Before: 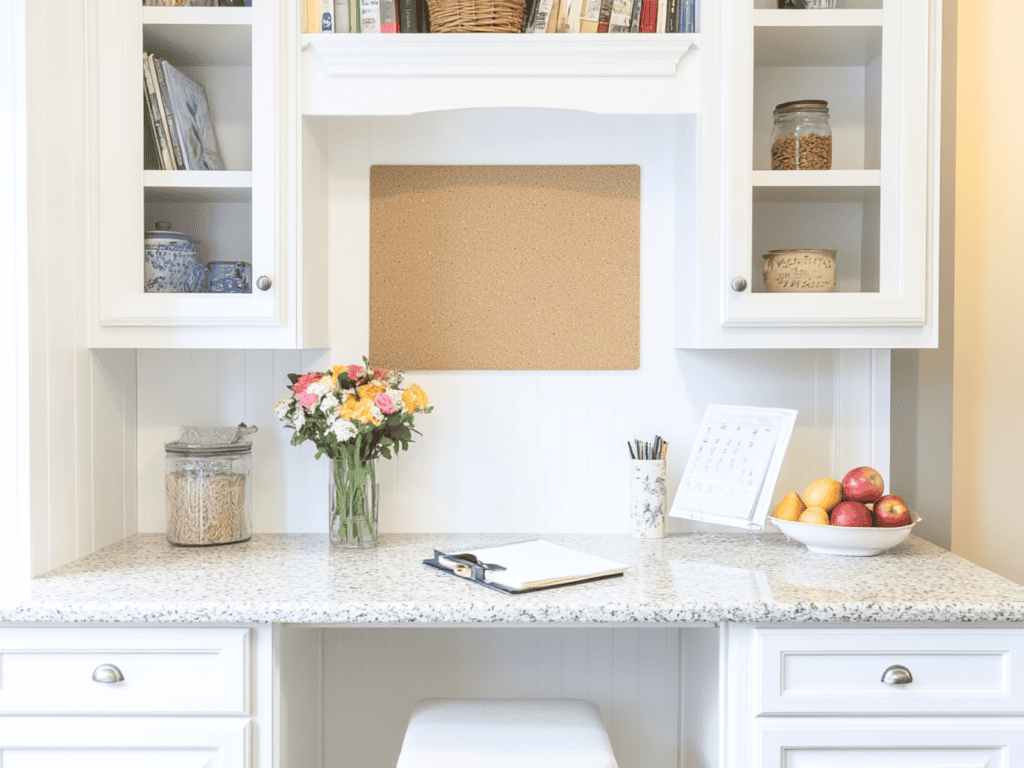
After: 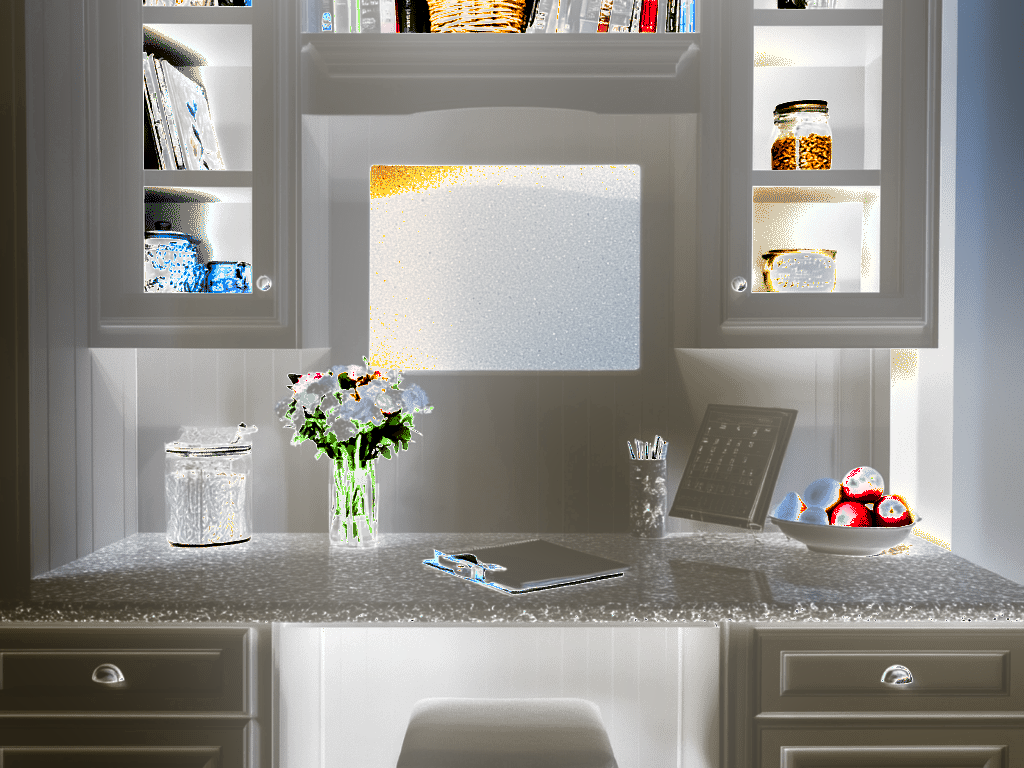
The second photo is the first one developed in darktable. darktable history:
exposure: black level correction 0, exposure 1.199 EV, compensate exposure bias true, compensate highlight preservation false
color balance rgb: highlights gain › luminance 16.342%, highlights gain › chroma 2.863%, highlights gain › hue 260.06°, linear chroma grading › global chroma 8.835%, perceptual saturation grading › global saturation 29.539%, perceptual brilliance grading › highlights 10.081%, perceptual brilliance grading › shadows -4.816%
shadows and highlights: low approximation 0.01, soften with gaussian
haze removal: strength -0.103, compatibility mode true, adaptive false
